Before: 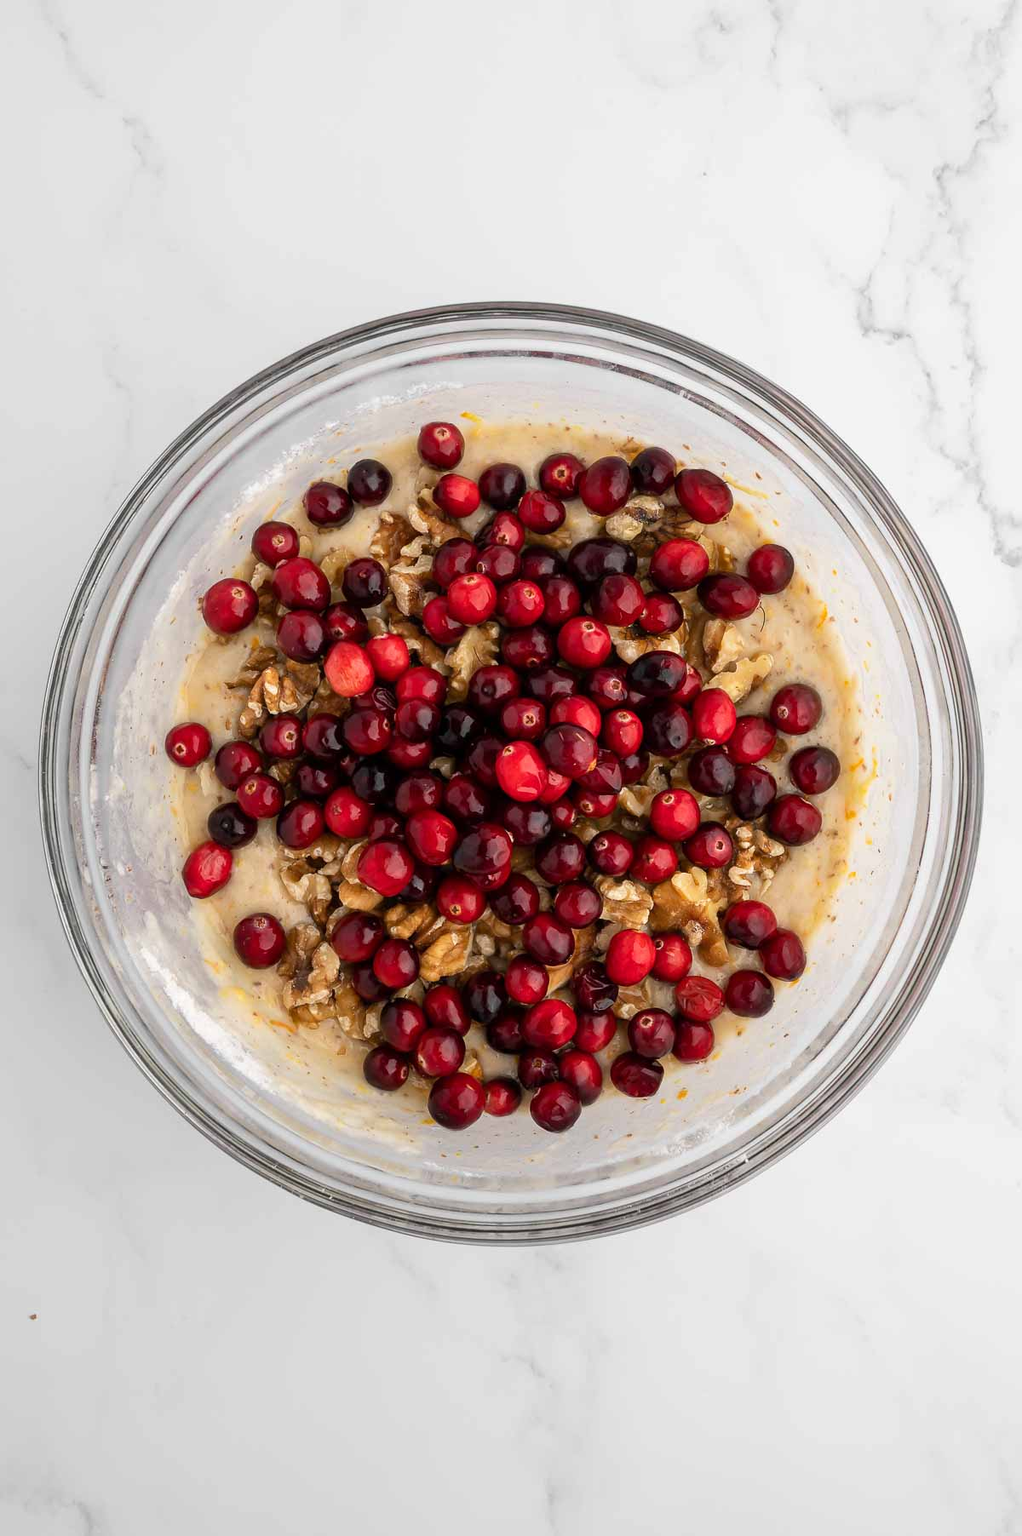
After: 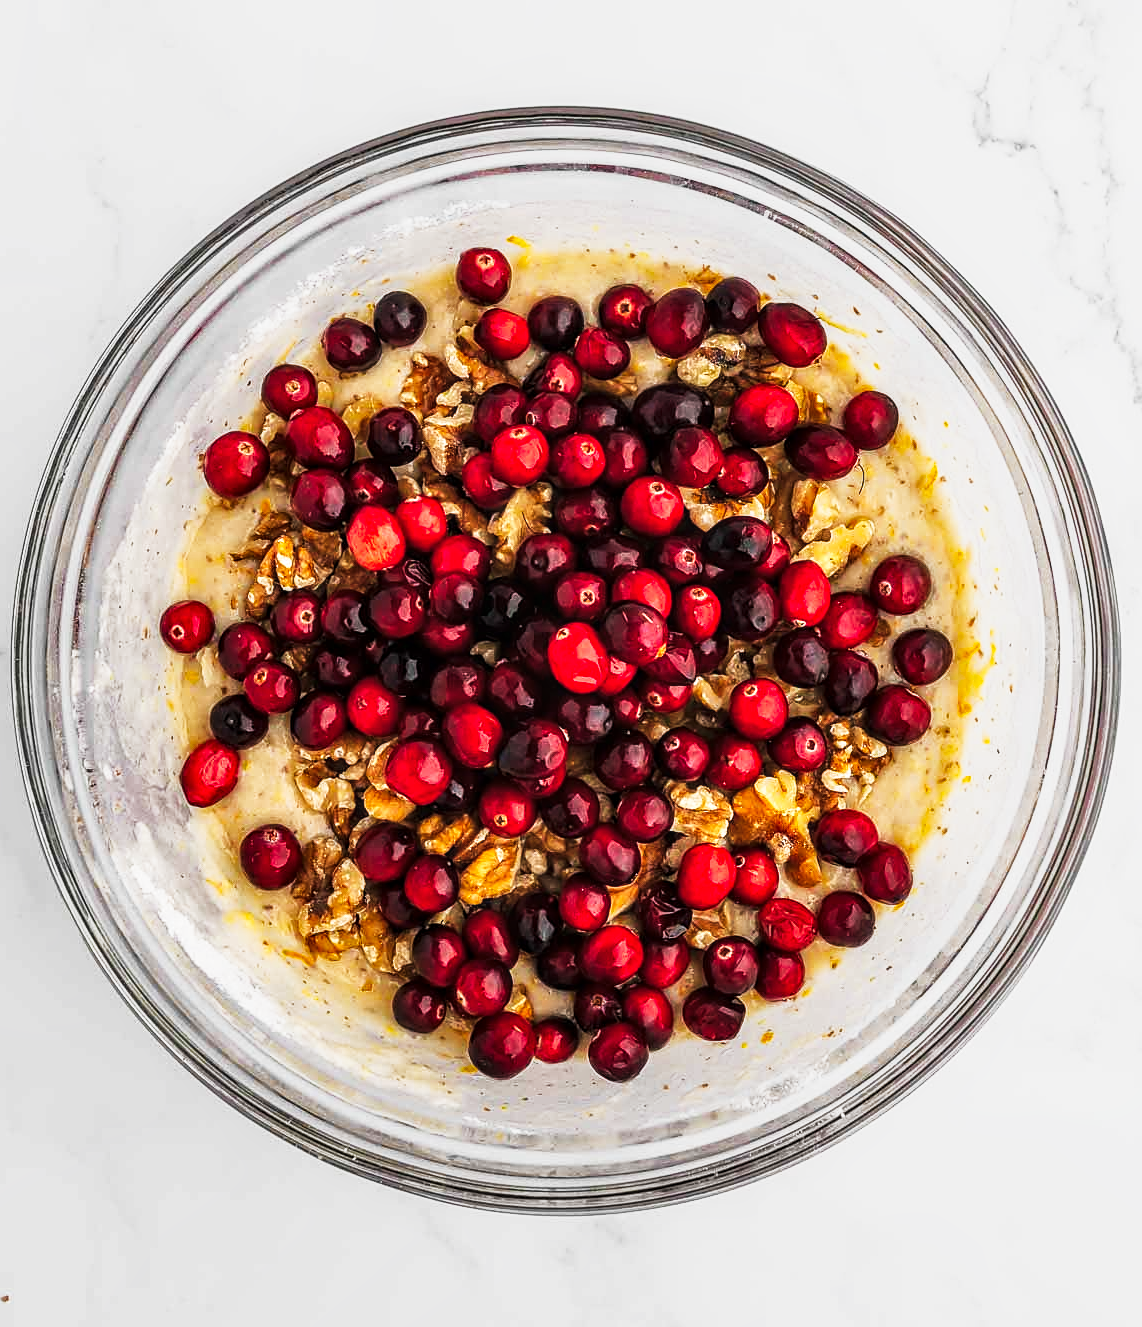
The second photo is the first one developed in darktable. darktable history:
sharpen: on, module defaults
tone curve: curves: ch0 [(0, 0) (0.187, 0.12) (0.384, 0.363) (0.577, 0.681) (0.735, 0.881) (0.864, 0.959) (1, 0.987)]; ch1 [(0, 0) (0.402, 0.36) (0.476, 0.466) (0.501, 0.501) (0.518, 0.514) (0.564, 0.614) (0.614, 0.664) (0.741, 0.829) (1, 1)]; ch2 [(0, 0) (0.429, 0.387) (0.483, 0.481) (0.503, 0.501) (0.522, 0.533) (0.564, 0.605) (0.615, 0.697) (0.702, 0.774) (1, 0.895)], preserve colors none
local contrast: detail 130%
crop and rotate: left 2.912%, top 13.781%, right 1.916%, bottom 12.647%
shadows and highlights: shadows 30.23
